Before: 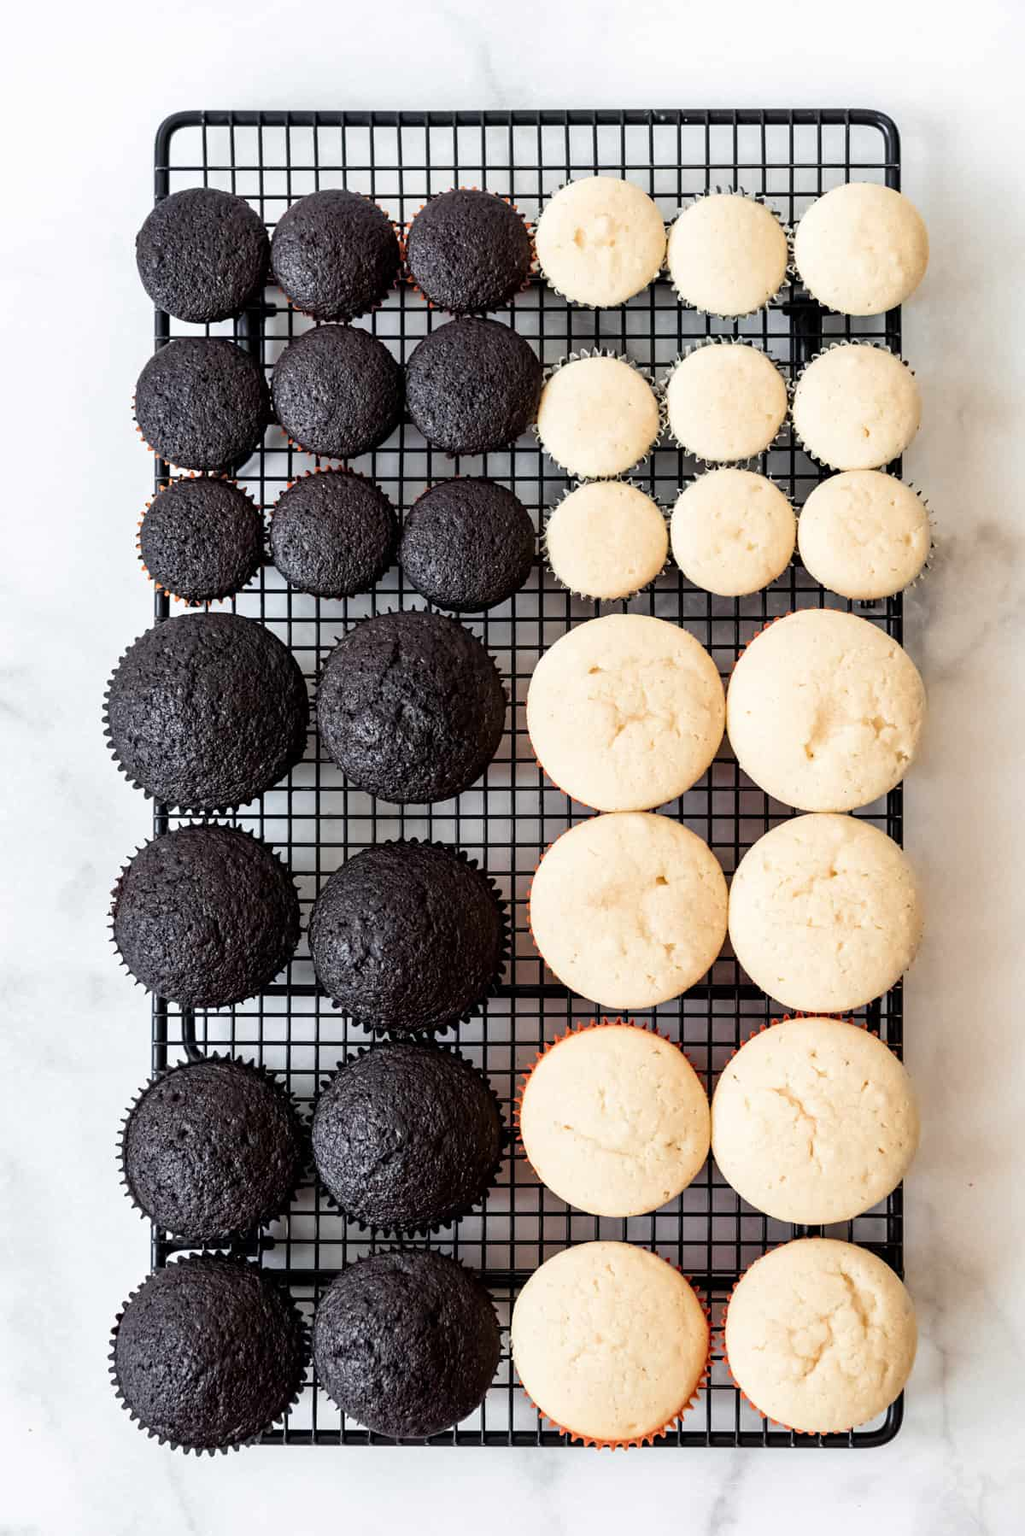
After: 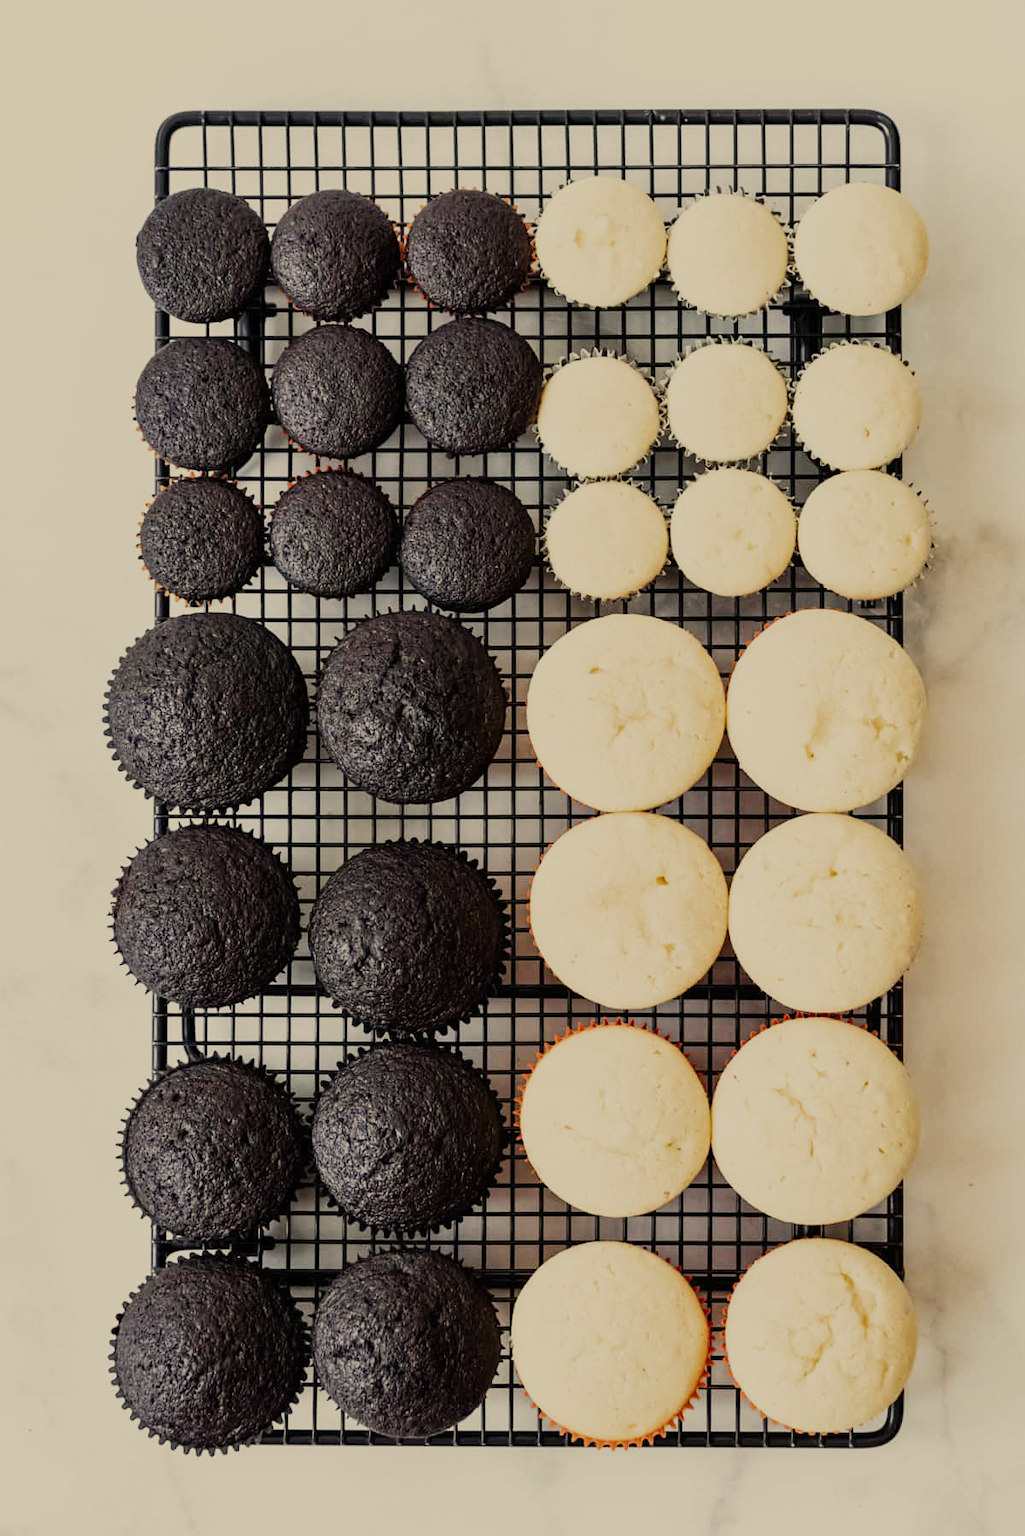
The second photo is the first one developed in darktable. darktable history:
filmic rgb: black relative exposure -16 EV, white relative exposure 6.18 EV, hardness 5.22, preserve chrominance no, color science v5 (2021), contrast in shadows safe, contrast in highlights safe
color correction: highlights a* 1.47, highlights b* 17.9
